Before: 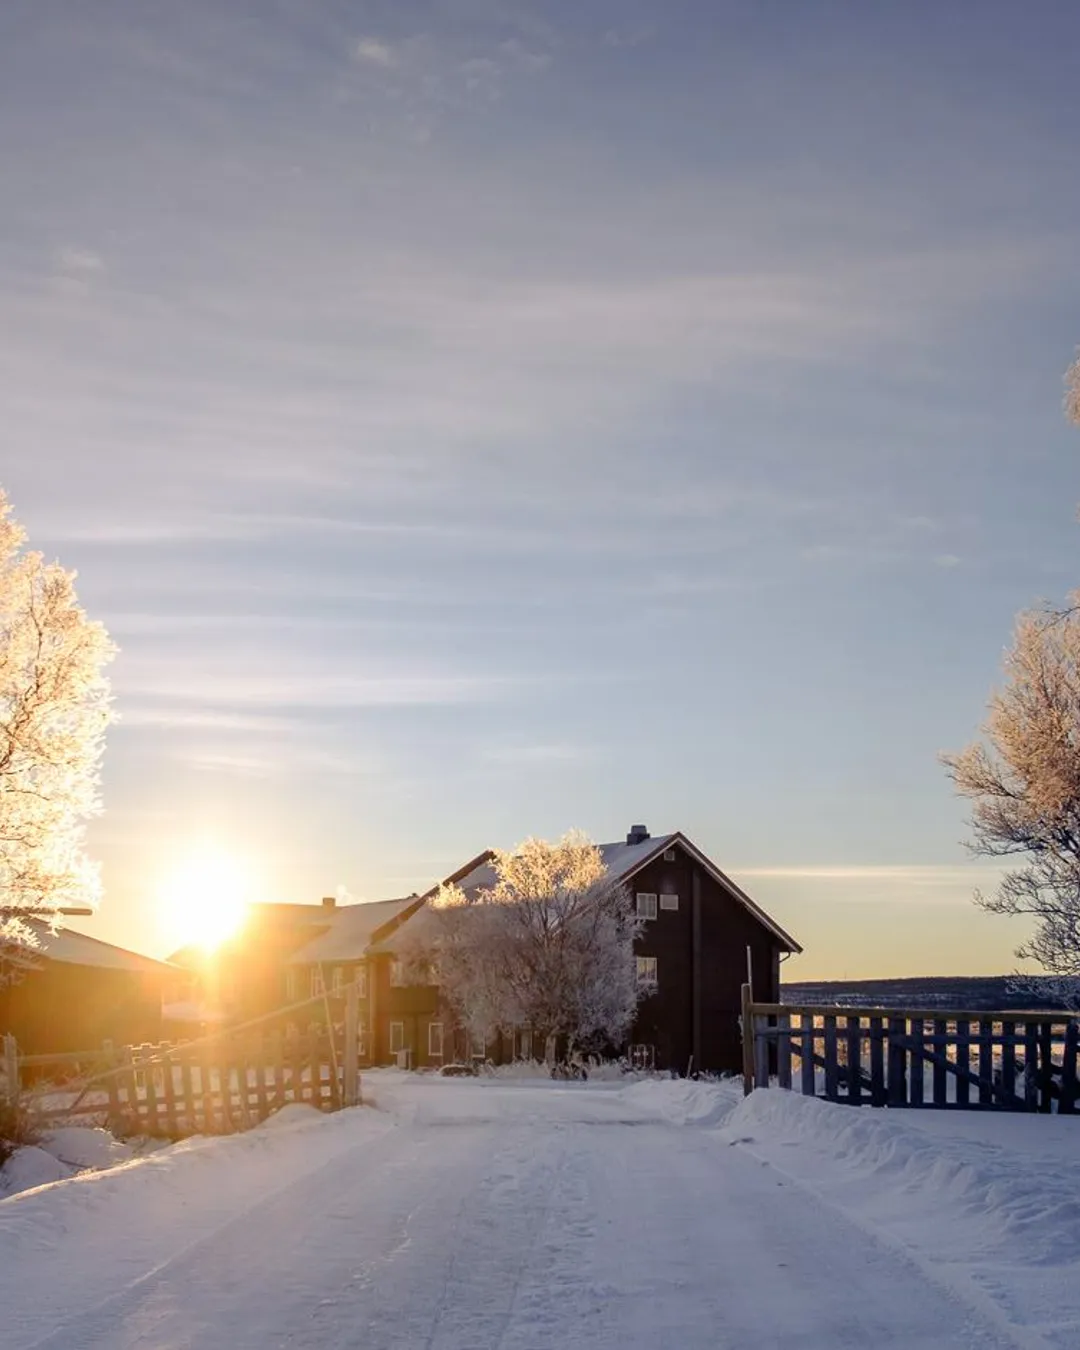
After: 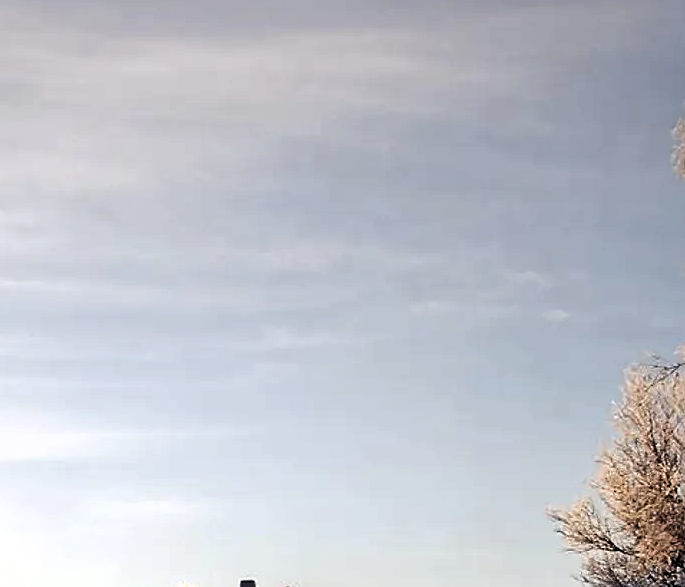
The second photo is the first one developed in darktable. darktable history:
sharpen: on, module defaults
filmic rgb: black relative exposure -8.24 EV, white relative exposure 2.22 EV, threshold 5.97 EV, hardness 7.11, latitude 86.53%, contrast 1.71, highlights saturation mix -3.49%, shadows ↔ highlights balance -2.14%, enable highlight reconstruction true
crop: left 36.209%, top 18.213%, right 0.294%, bottom 38.269%
exposure: exposure -0.149 EV, compensate highlight preservation false
